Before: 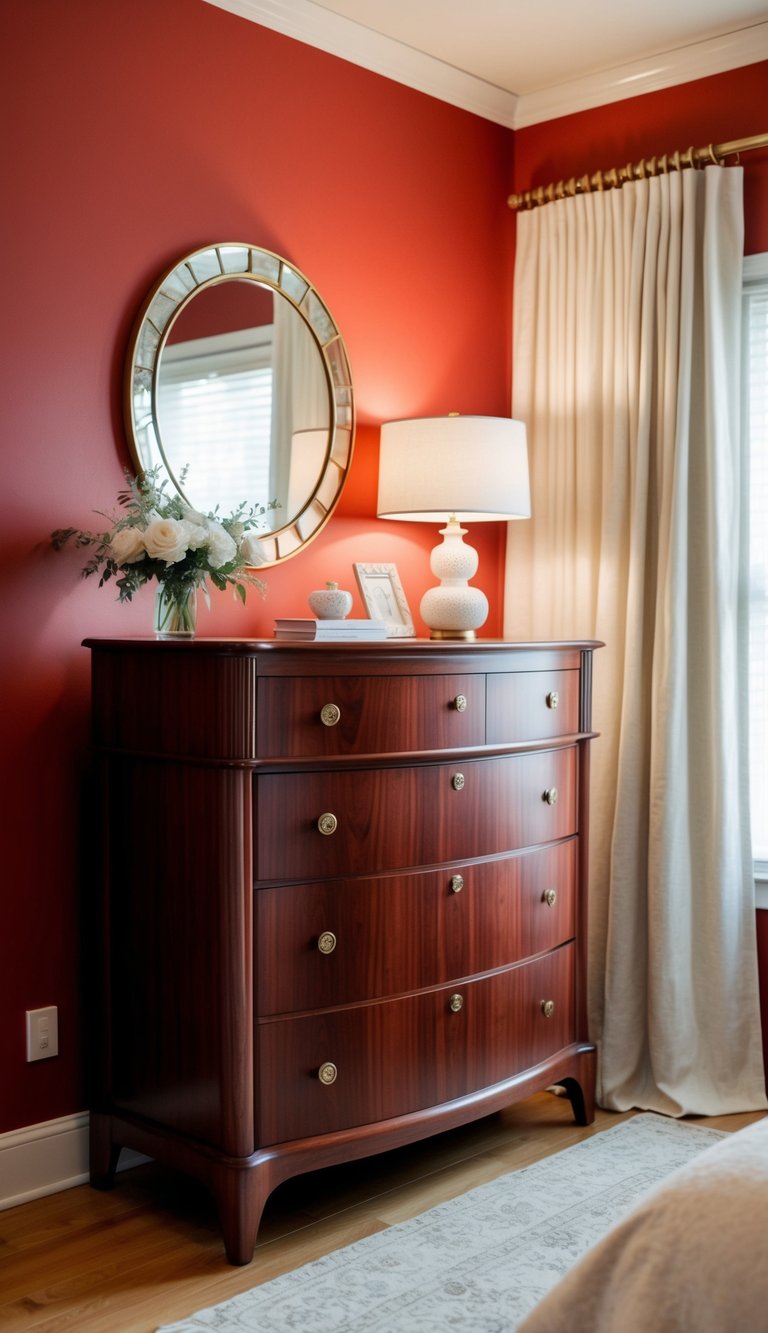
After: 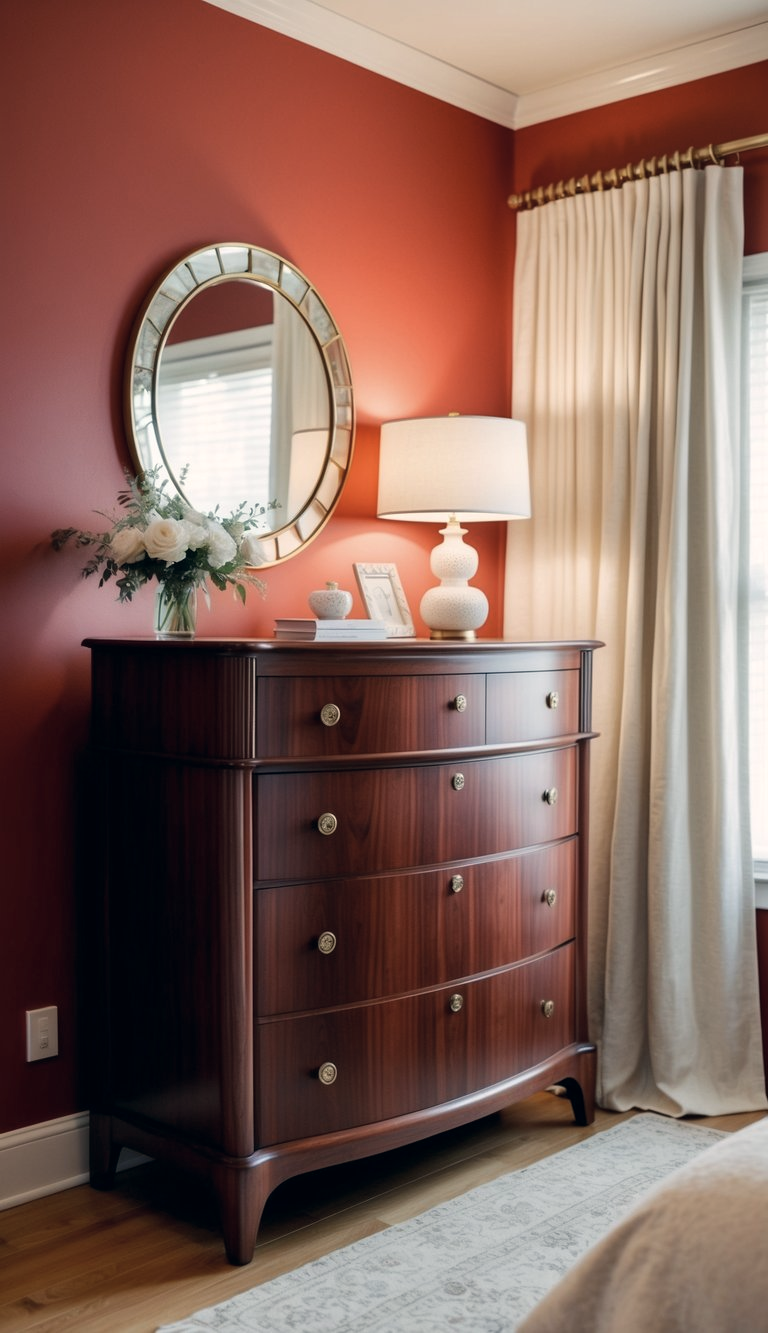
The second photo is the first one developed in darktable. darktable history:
color correction: highlights a* 2.81, highlights b* 5, shadows a* -2.78, shadows b* -4.84, saturation 0.789
